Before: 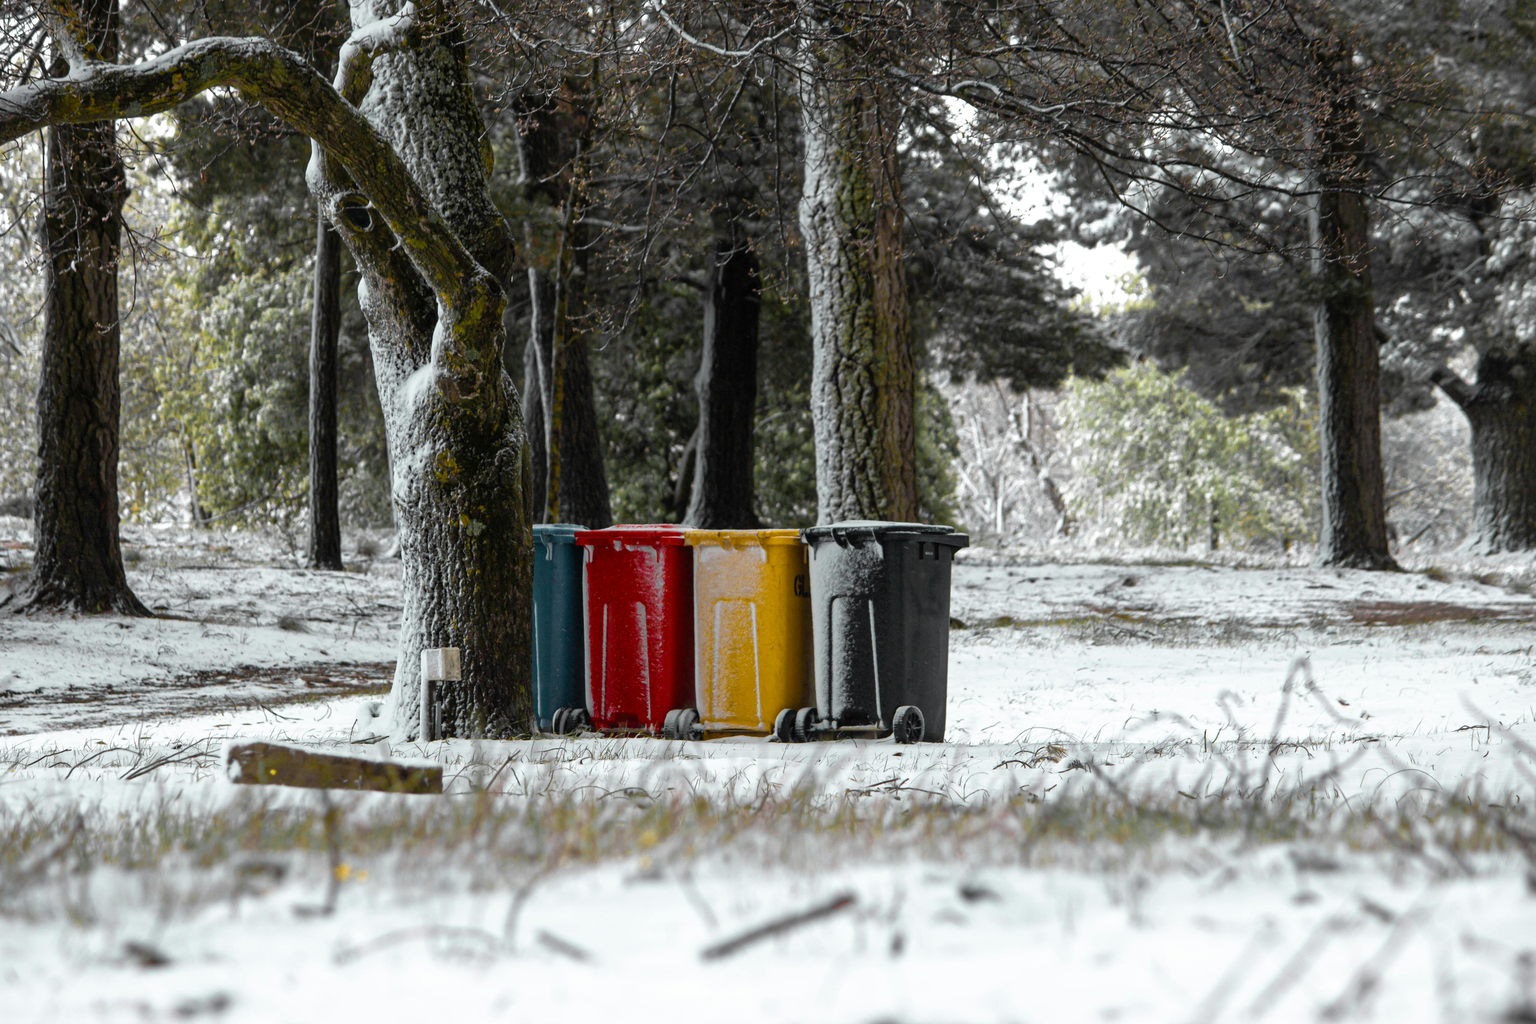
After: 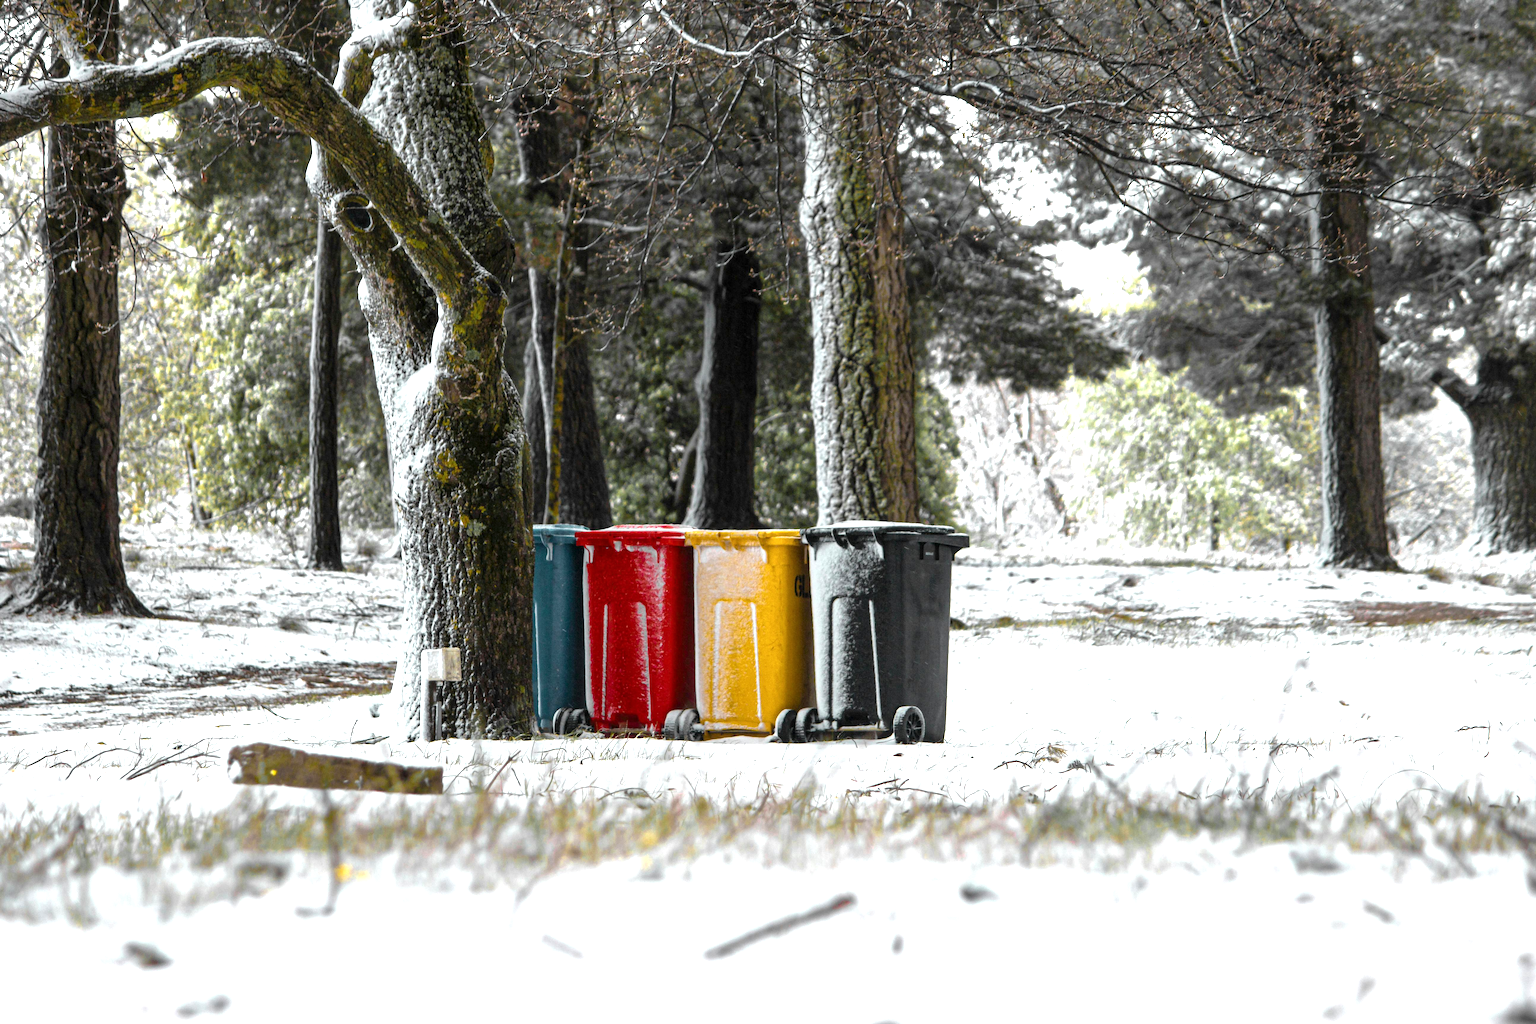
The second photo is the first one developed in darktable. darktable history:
local contrast: highlights 105%, shadows 103%, detail 120%, midtone range 0.2
exposure: black level correction -0.001, exposure 0.908 EV, compensate highlight preservation false
